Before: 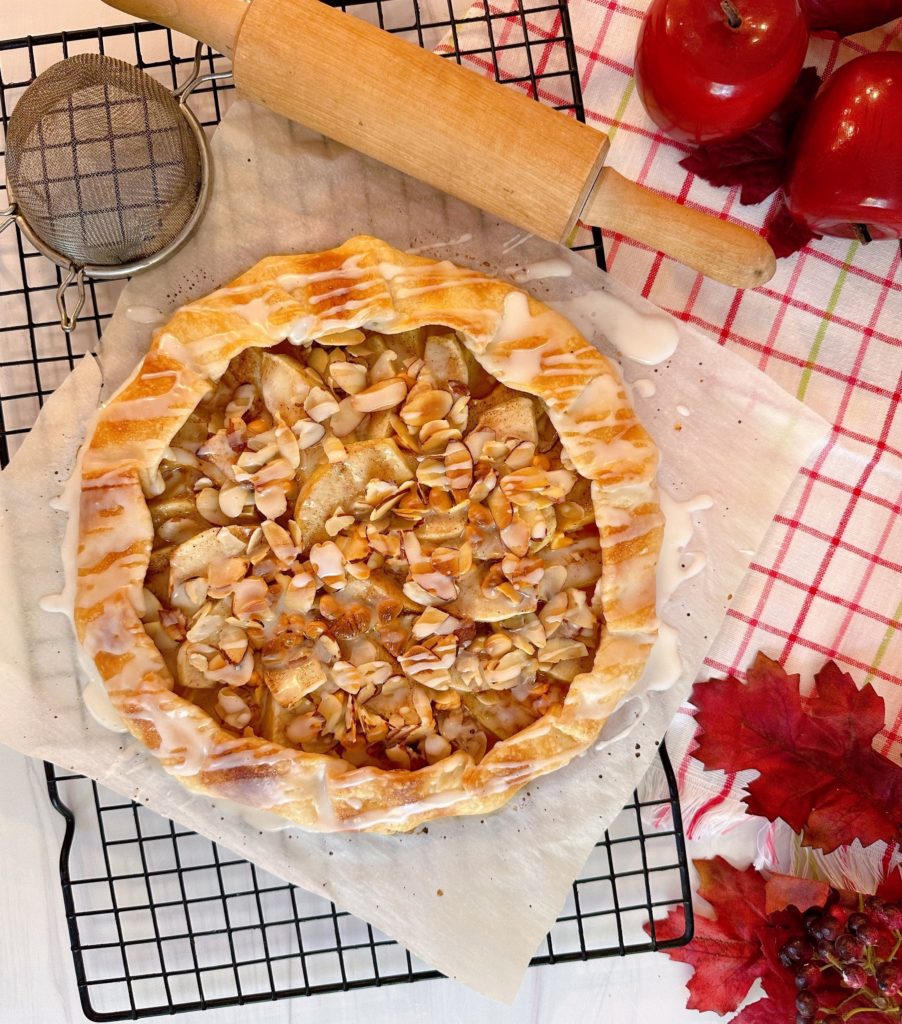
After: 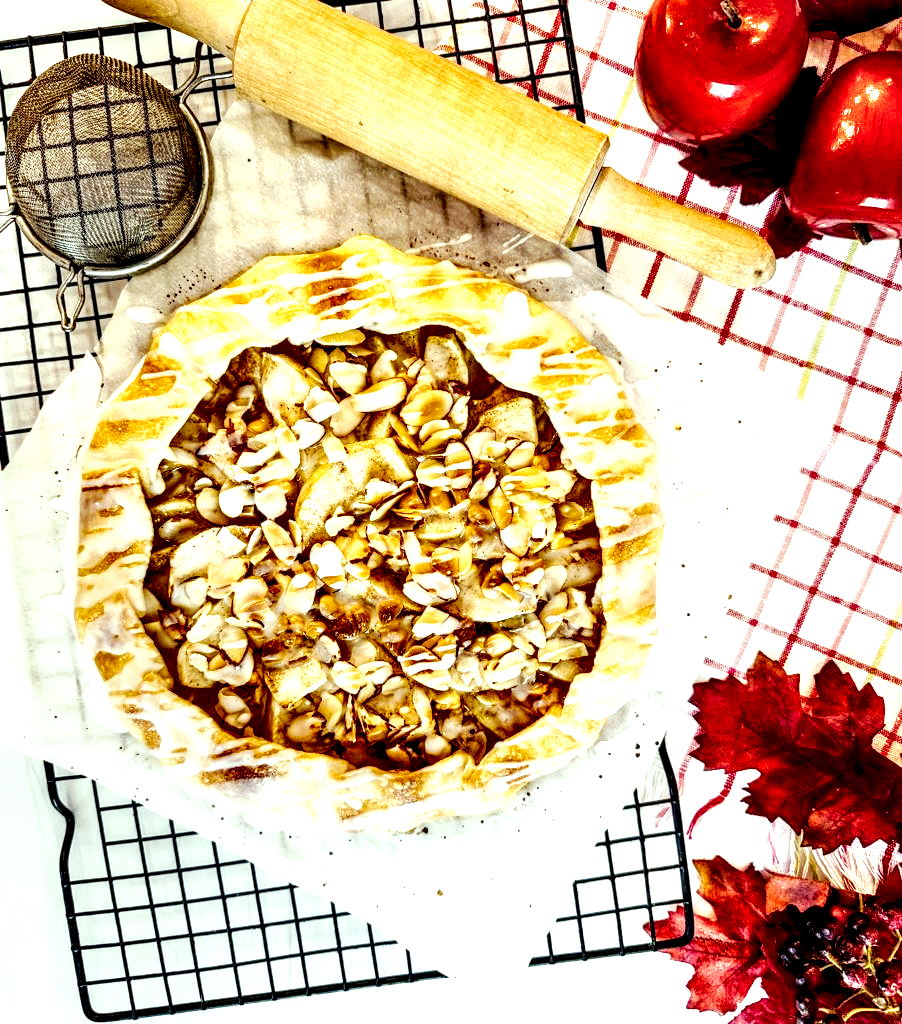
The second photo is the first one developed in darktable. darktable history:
local contrast: highlights 114%, shadows 44%, detail 294%
tone curve: curves: ch0 [(0, 0) (0.003, 0.003) (0.011, 0.013) (0.025, 0.028) (0.044, 0.05) (0.069, 0.078) (0.1, 0.113) (0.136, 0.153) (0.177, 0.2) (0.224, 0.271) (0.277, 0.374) (0.335, 0.47) (0.399, 0.574) (0.468, 0.688) (0.543, 0.79) (0.623, 0.859) (0.709, 0.919) (0.801, 0.957) (0.898, 0.978) (1, 1)], preserve colors none
color correction: highlights a* -8.2, highlights b* 3.13
color balance rgb: shadows lift › chroma 5.466%, shadows lift › hue 237.35°, perceptual saturation grading › global saturation 0.911%
